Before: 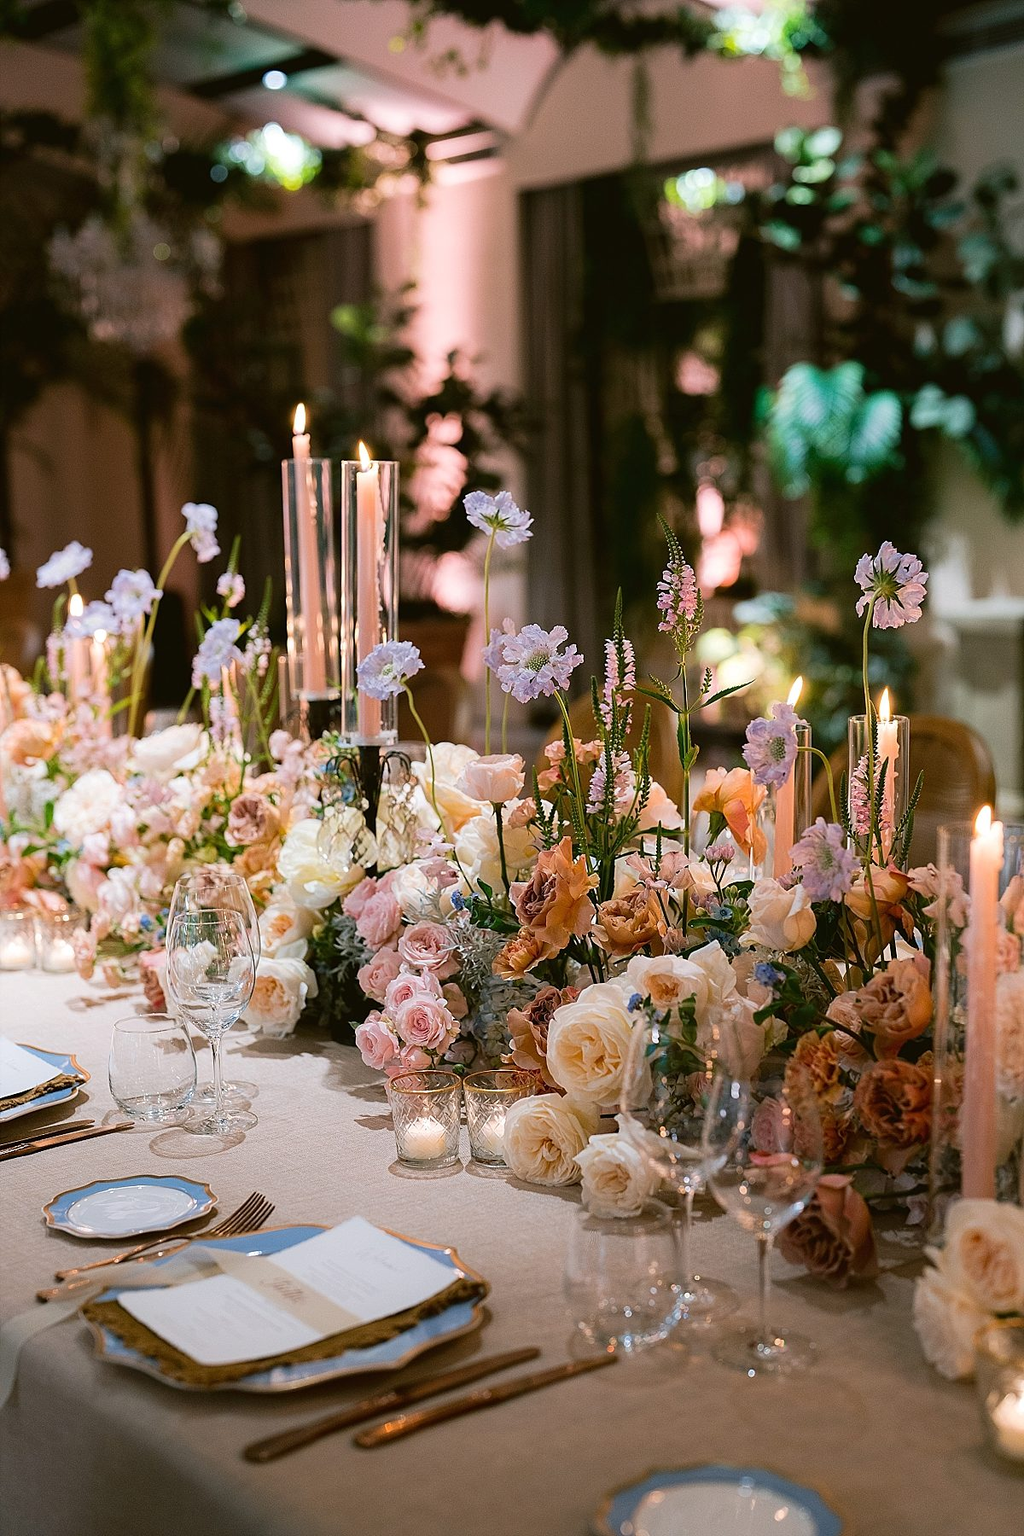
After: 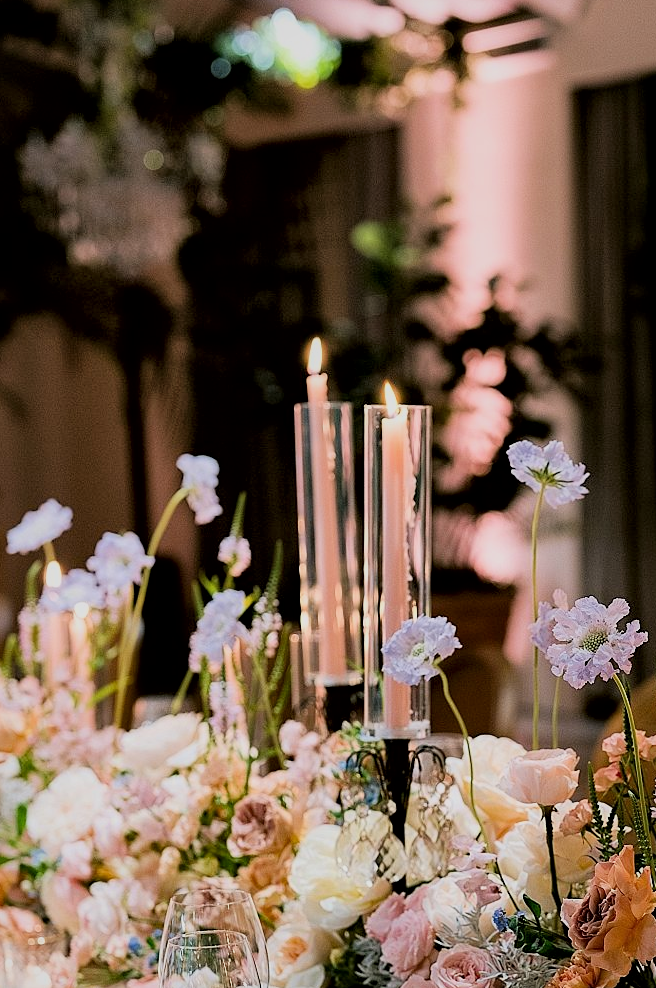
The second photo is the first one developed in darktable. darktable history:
filmic rgb: black relative exposure -7.48 EV, white relative exposure 4.83 EV, hardness 3.4, color science v6 (2022)
crop and rotate: left 3.047%, top 7.509%, right 42.236%, bottom 37.598%
local contrast: mode bilateral grid, contrast 25, coarseness 60, detail 151%, midtone range 0.2
